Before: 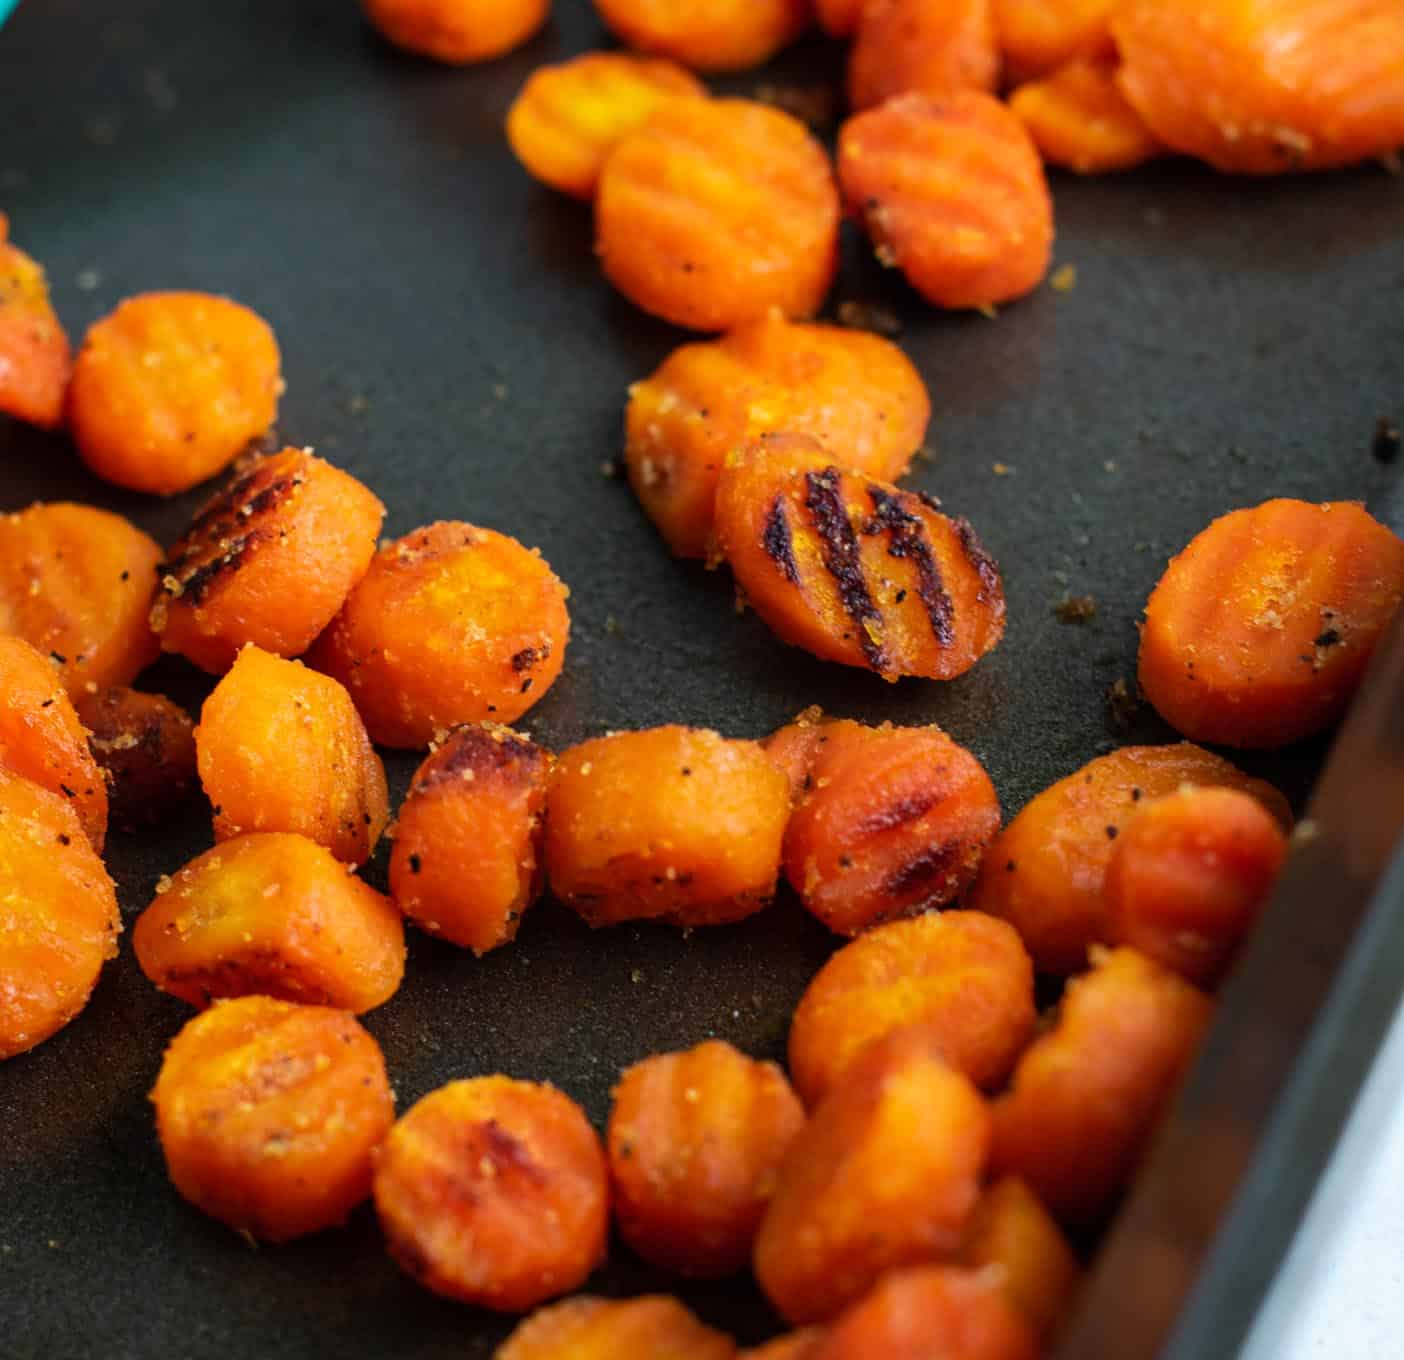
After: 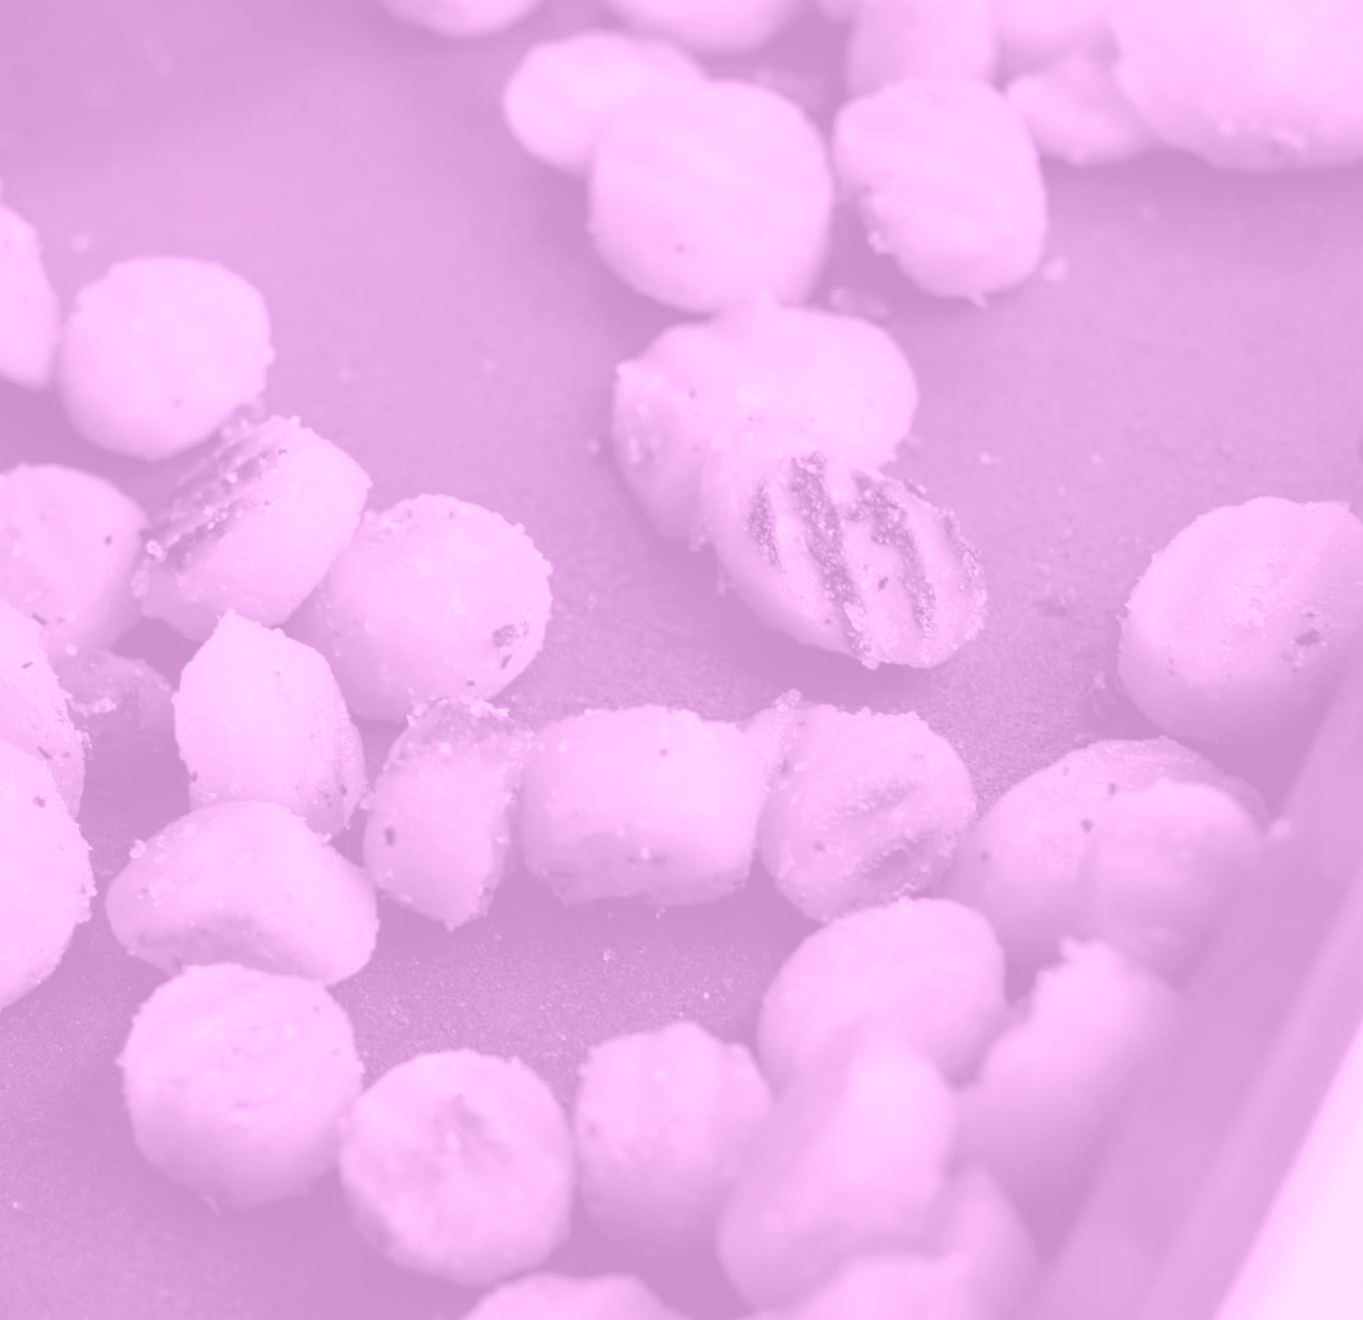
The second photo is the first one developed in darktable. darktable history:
colorize: hue 331.2°, saturation 69%, source mix 30.28%, lightness 69.02%, version 1
crop and rotate: angle -1.69°
